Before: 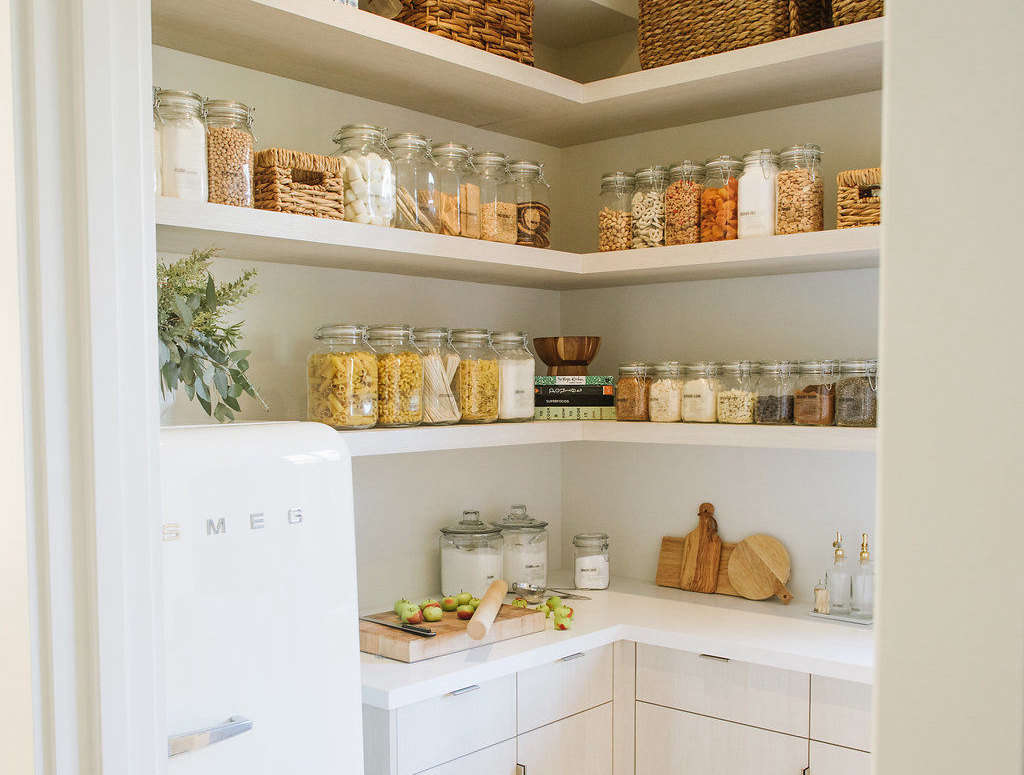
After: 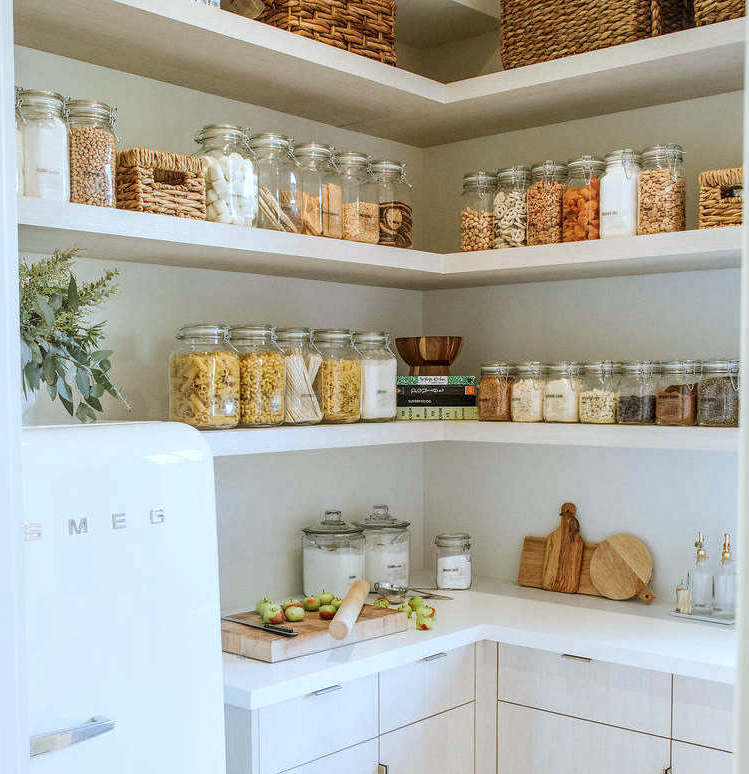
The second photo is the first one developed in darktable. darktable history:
color correction: highlights a* -3.95, highlights b* -10.82
local contrast: highlights 26%, detail 130%
crop: left 13.499%, right 13.325%
